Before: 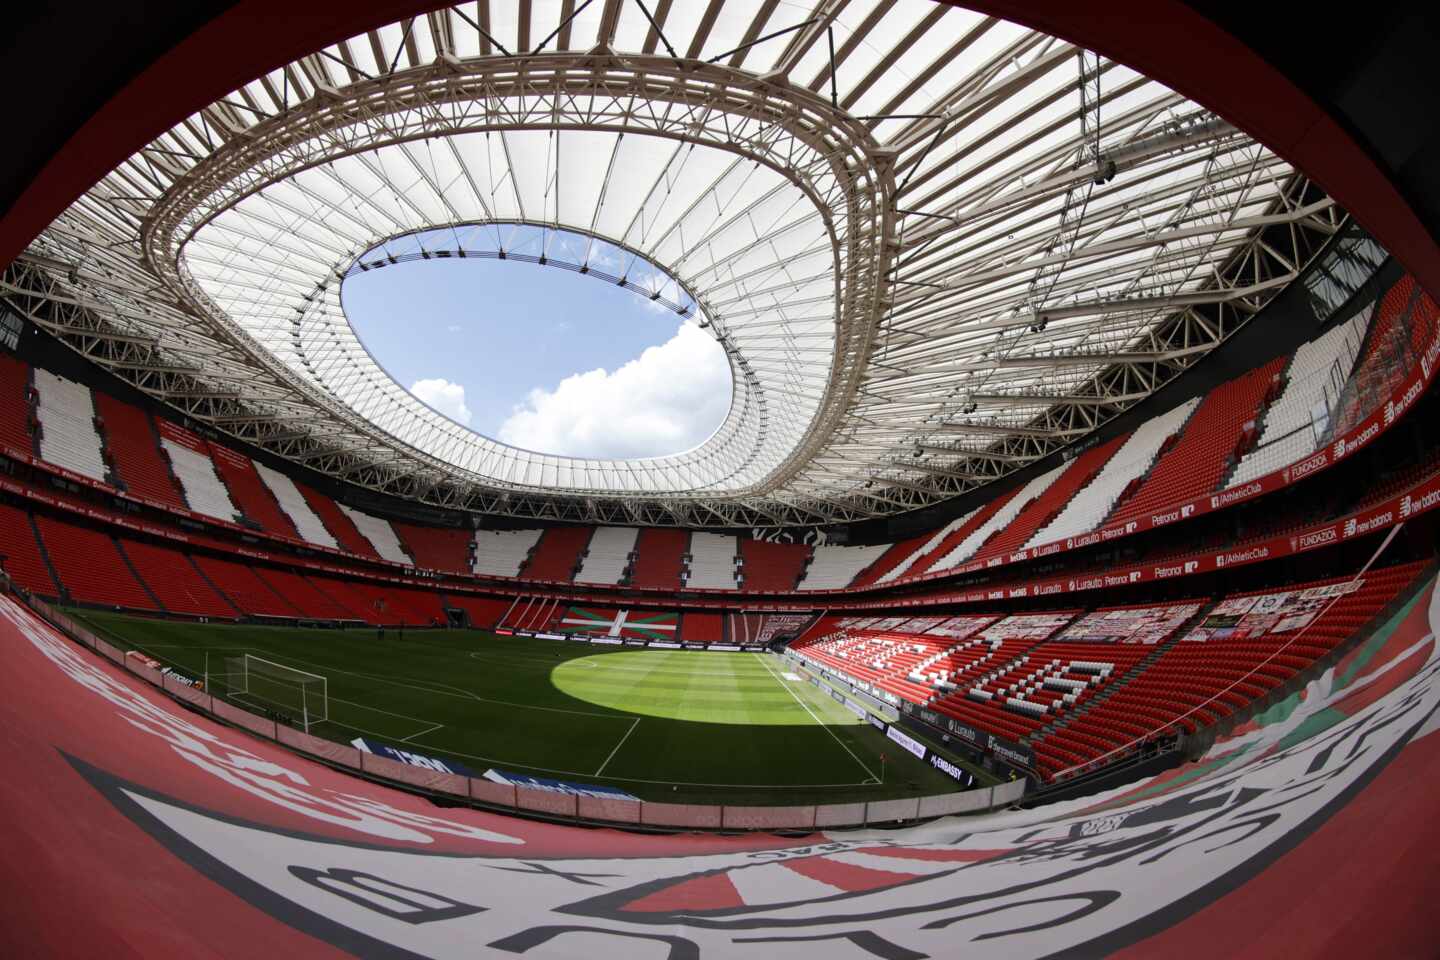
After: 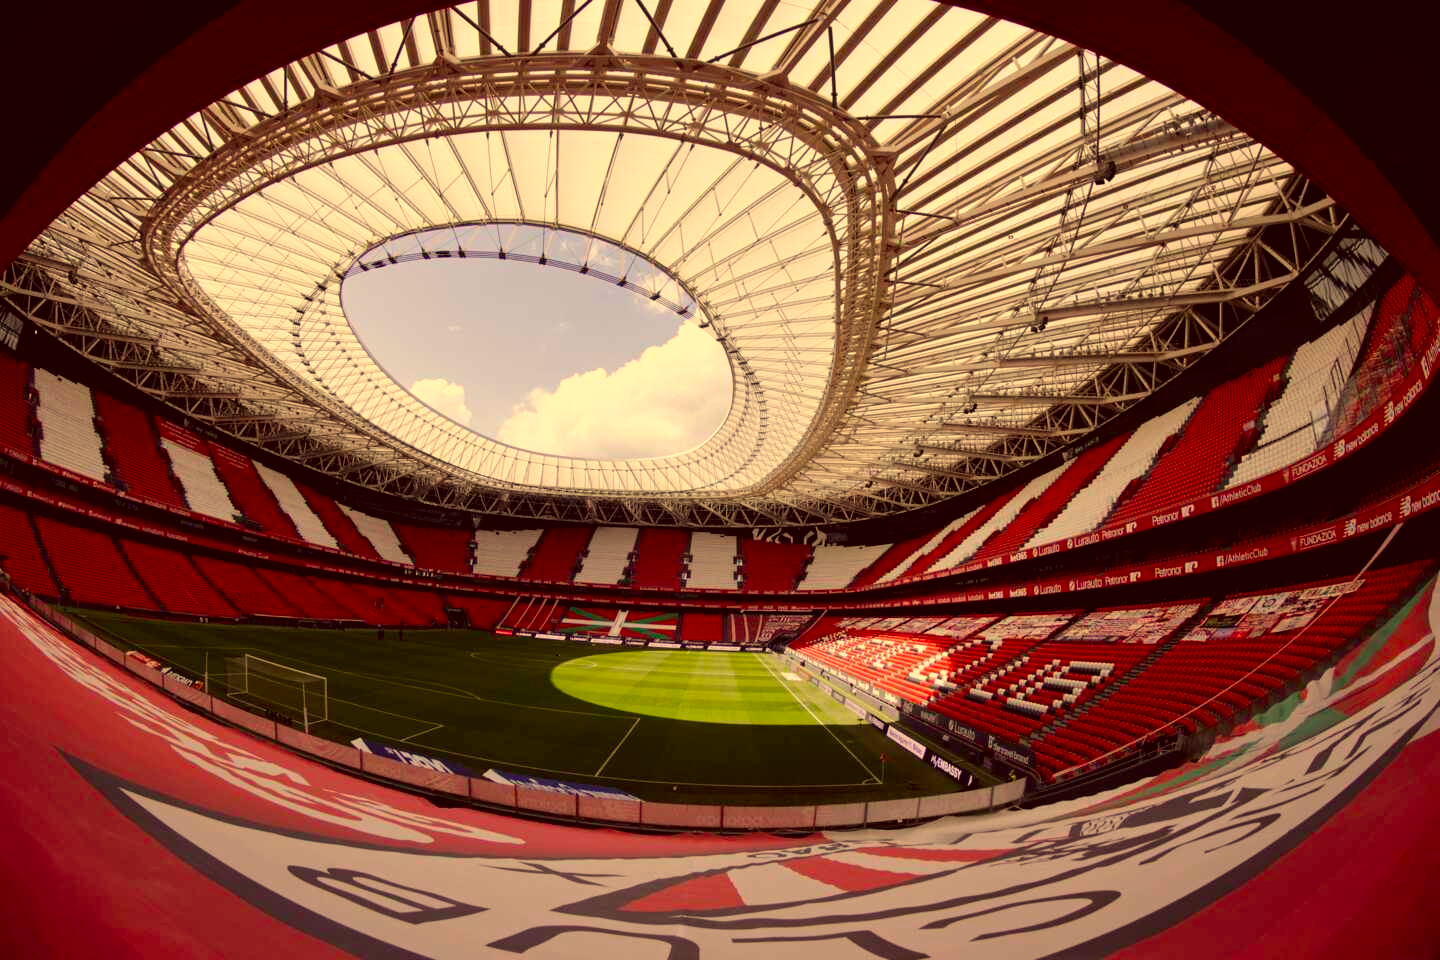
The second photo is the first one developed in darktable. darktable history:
color correction: highlights a* 9.79, highlights b* 38.44, shadows a* 14.43, shadows b* 3.5
